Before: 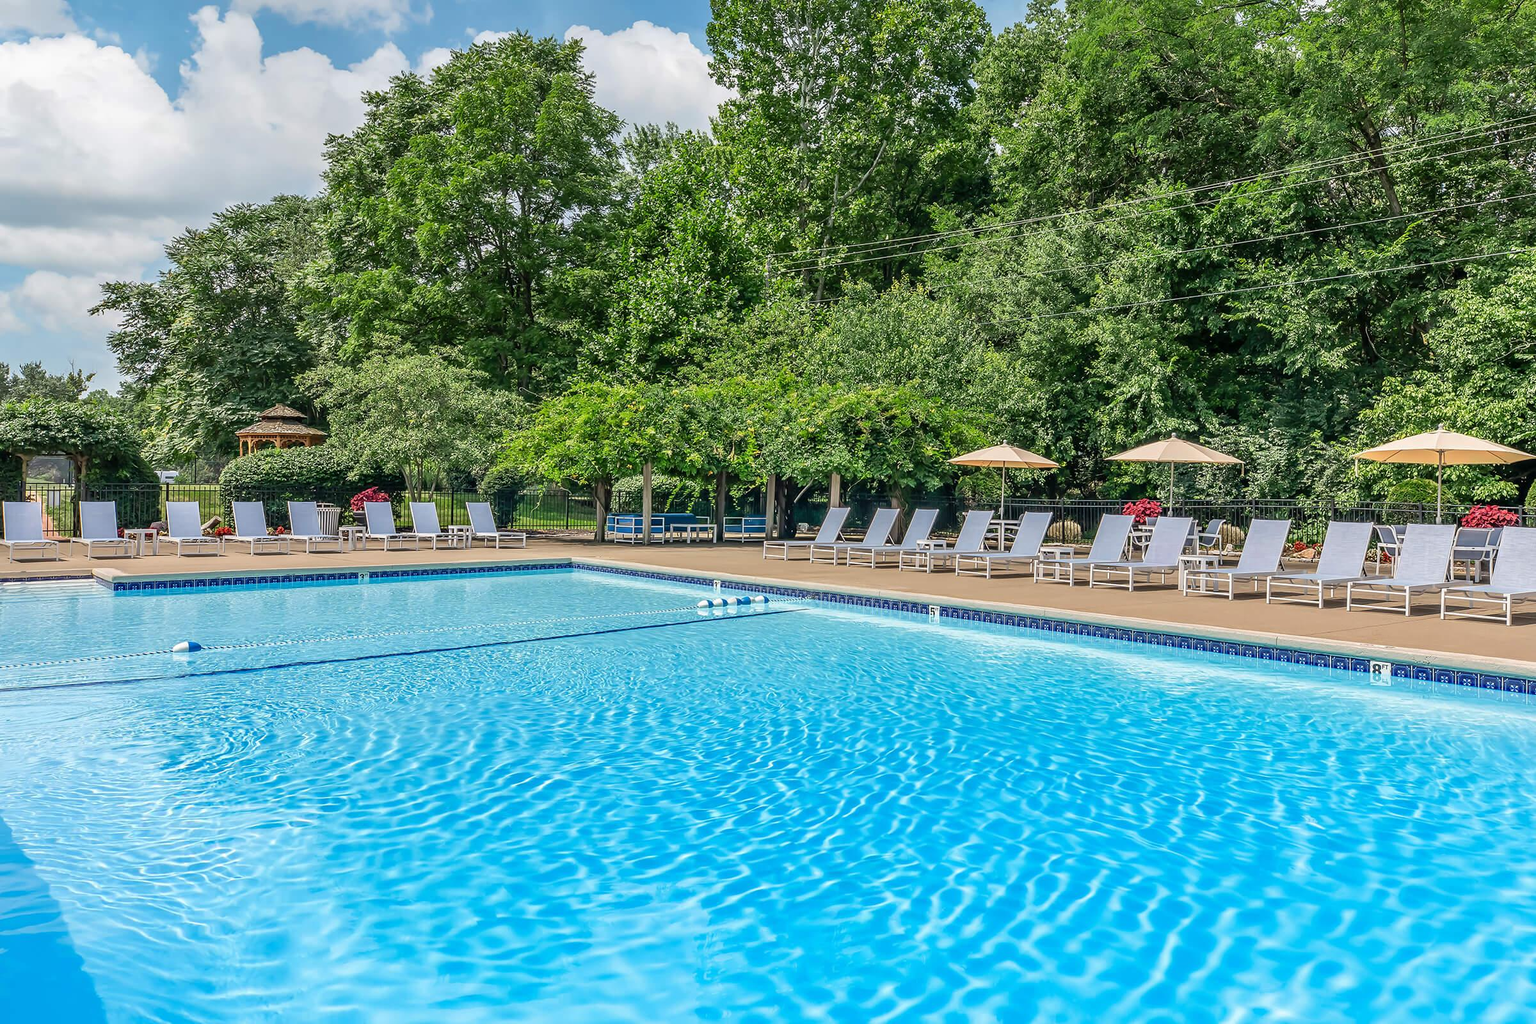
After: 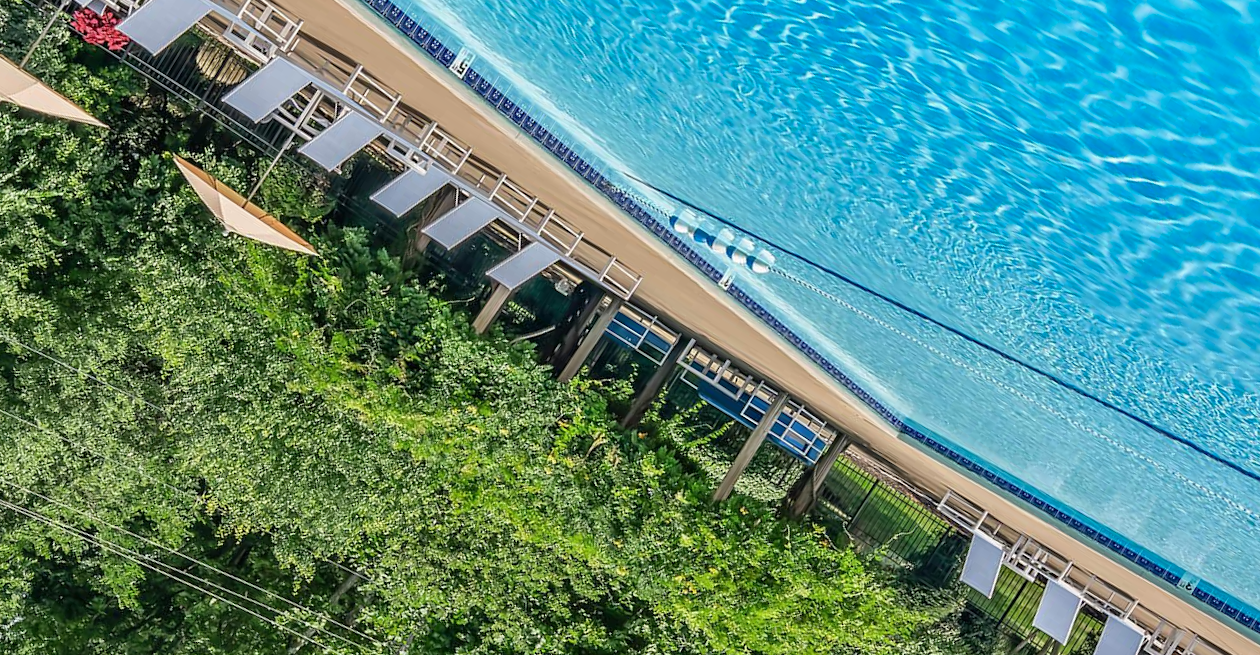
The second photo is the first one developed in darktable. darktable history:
exposure: exposure -0.01 EV, compensate exposure bias true, compensate highlight preservation false
shadows and highlights: soften with gaussian
crop and rotate: angle 148.02°, left 9.137%, top 15.578%, right 4.59%, bottom 17.166%
